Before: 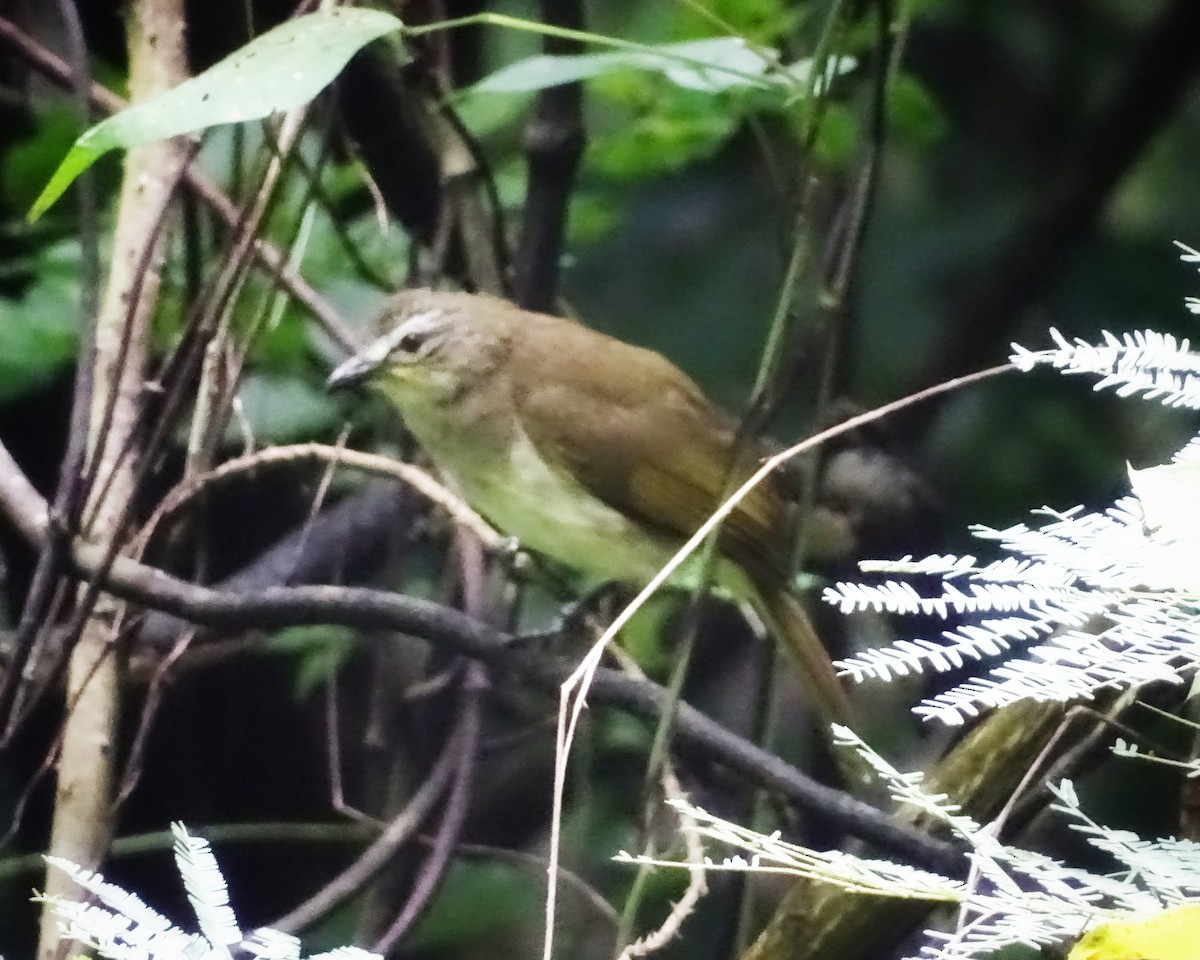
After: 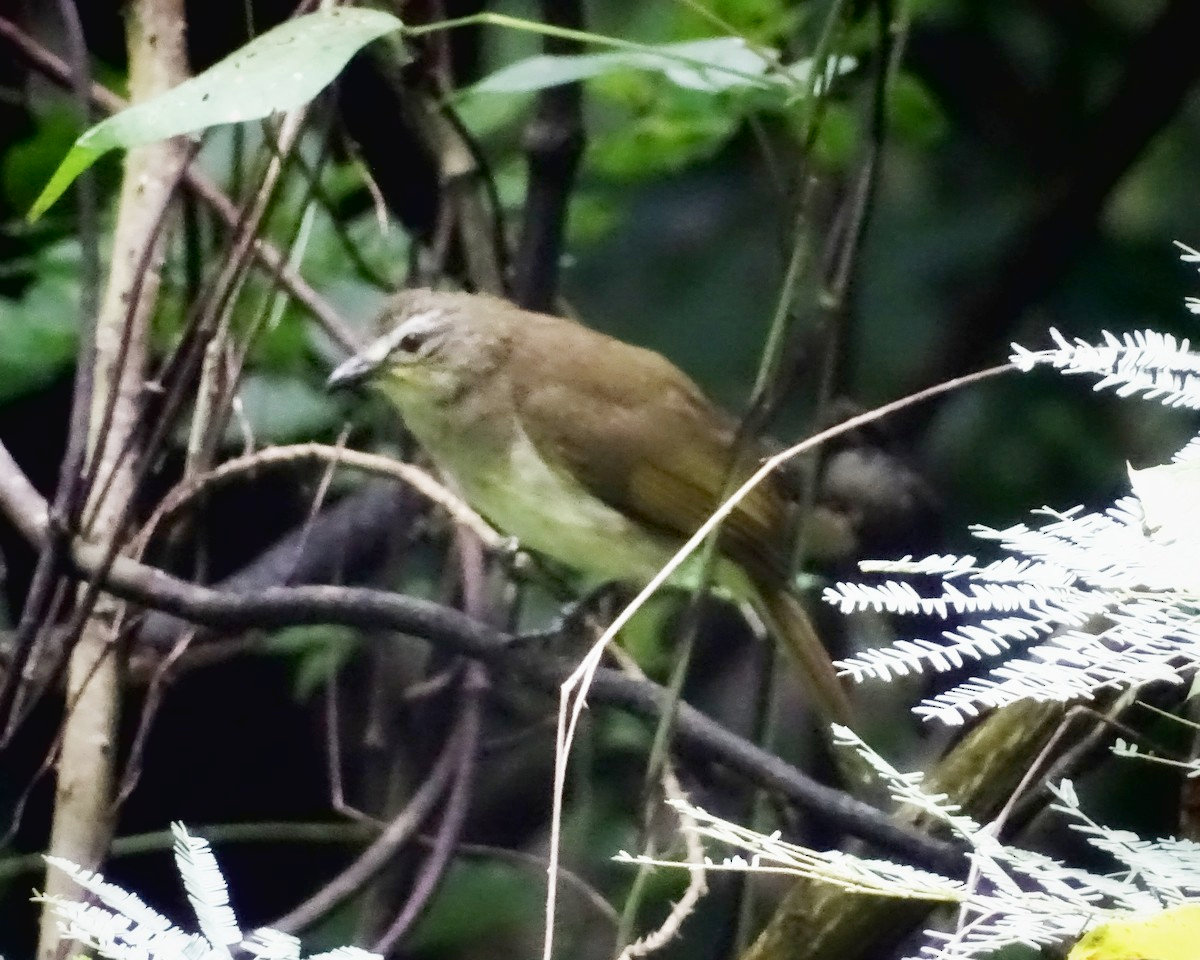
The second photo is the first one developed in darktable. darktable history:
exposure: black level correction 0.007, exposure 0.1 EV, compensate exposure bias true, compensate highlight preservation false
contrast brightness saturation: contrast -0.069, brightness -0.043, saturation -0.112
